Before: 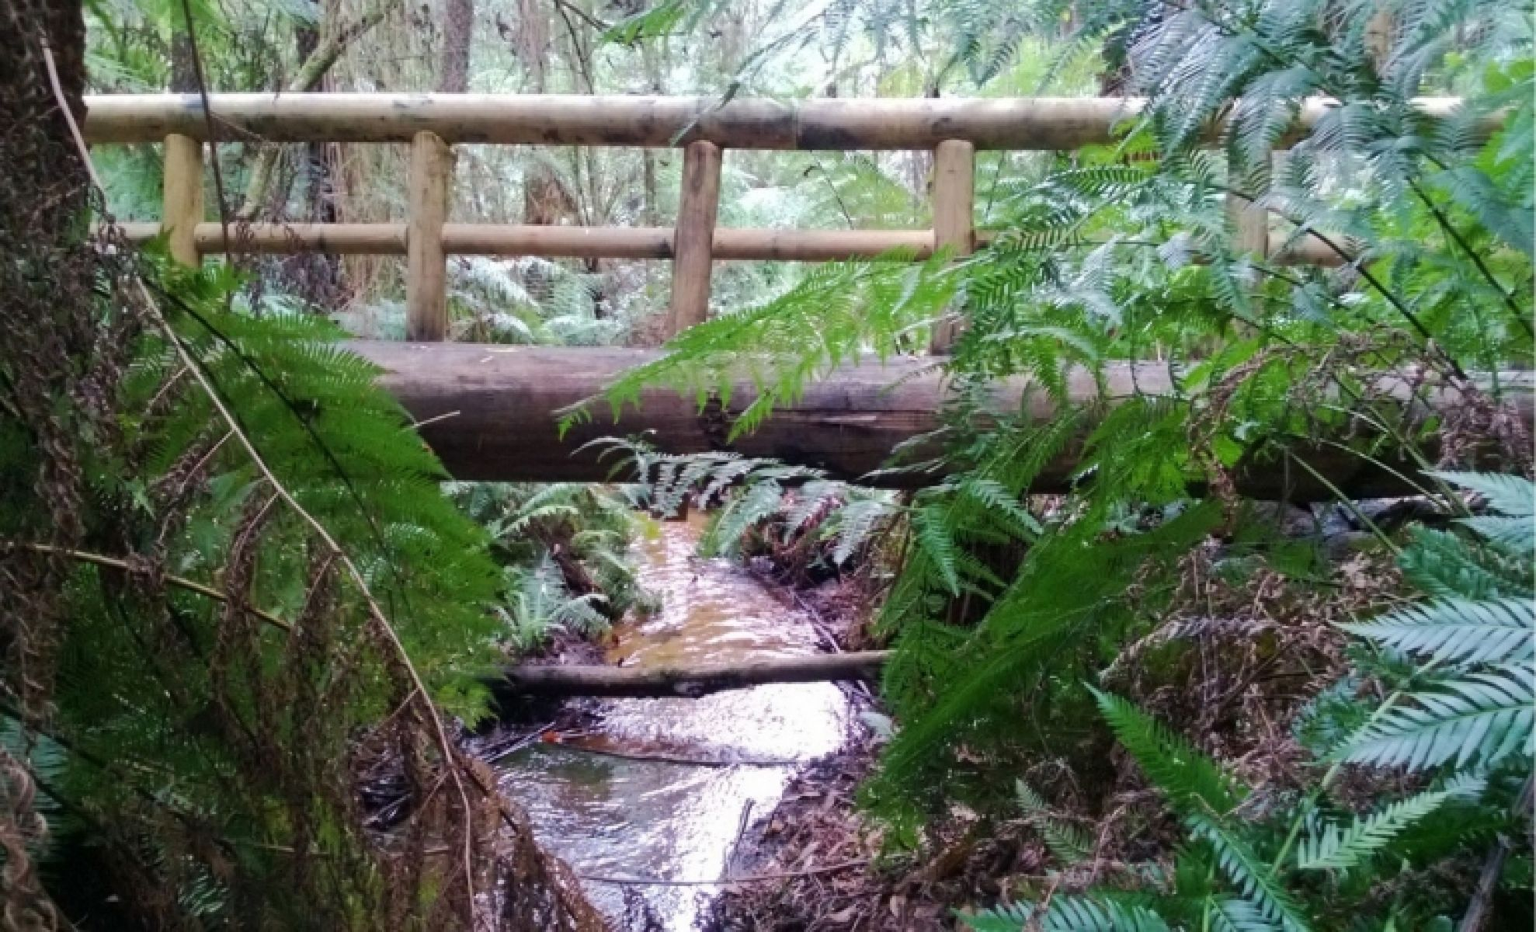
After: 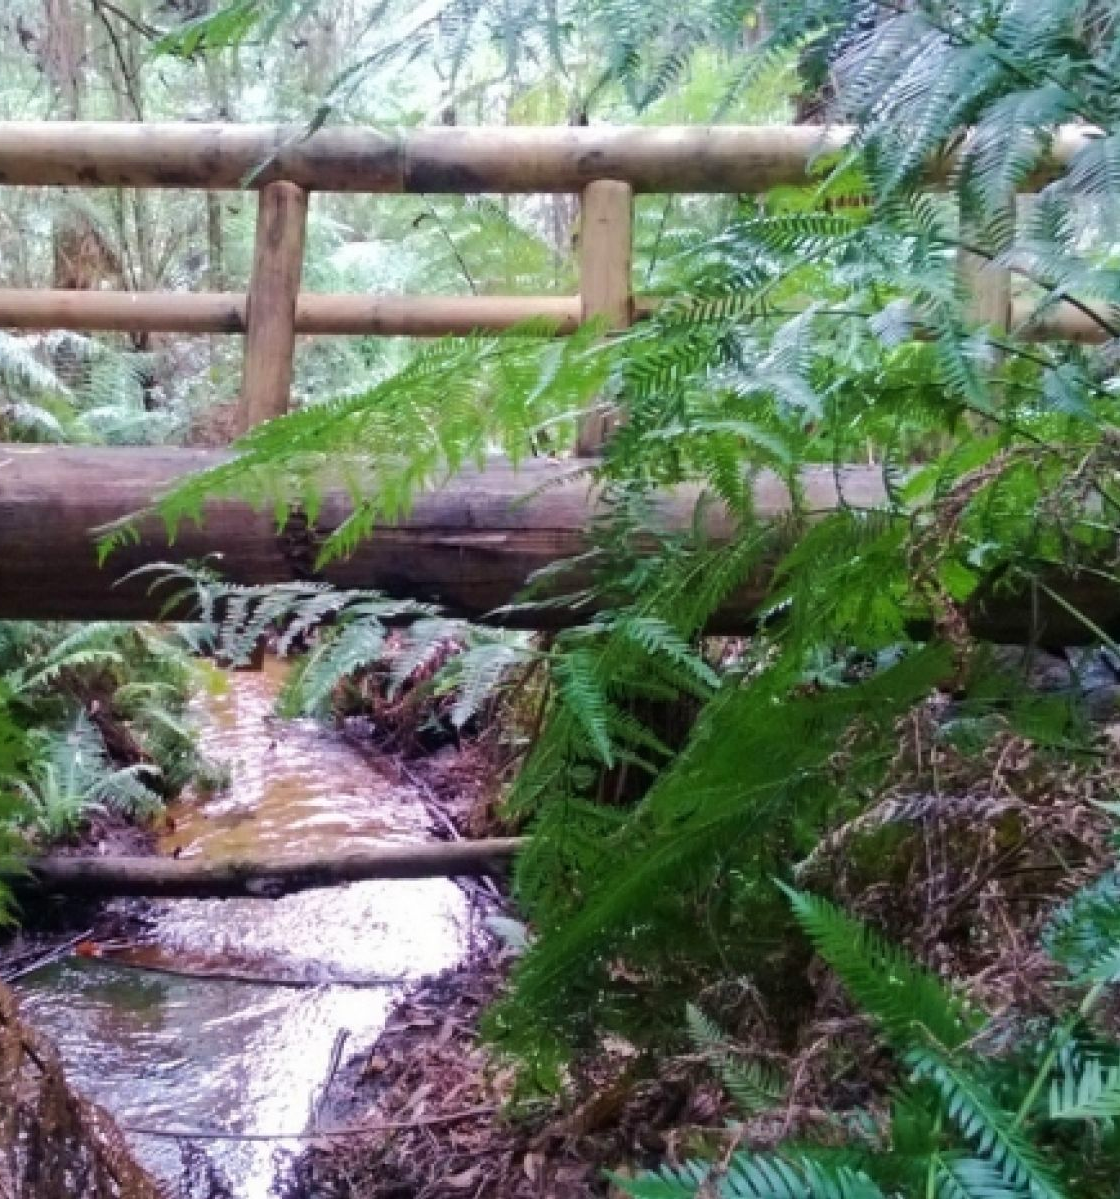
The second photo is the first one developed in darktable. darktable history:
crop: left 31.458%, top 0%, right 11.876%
velvia: strength 15%
